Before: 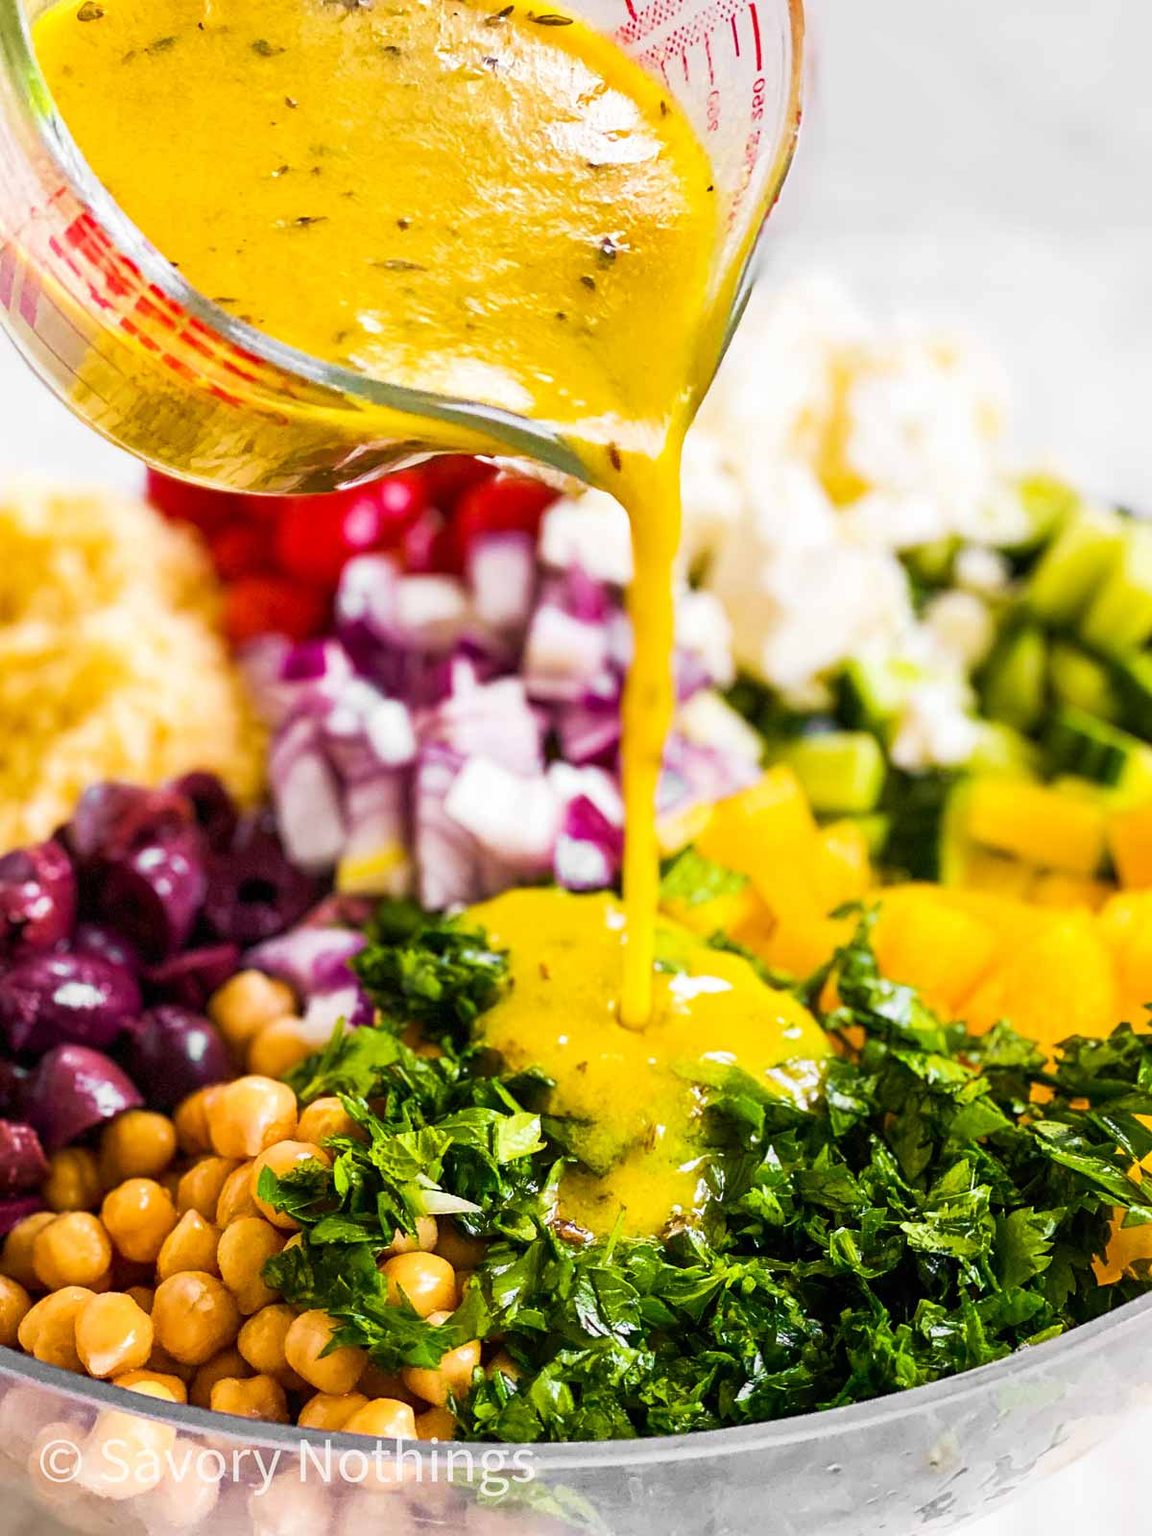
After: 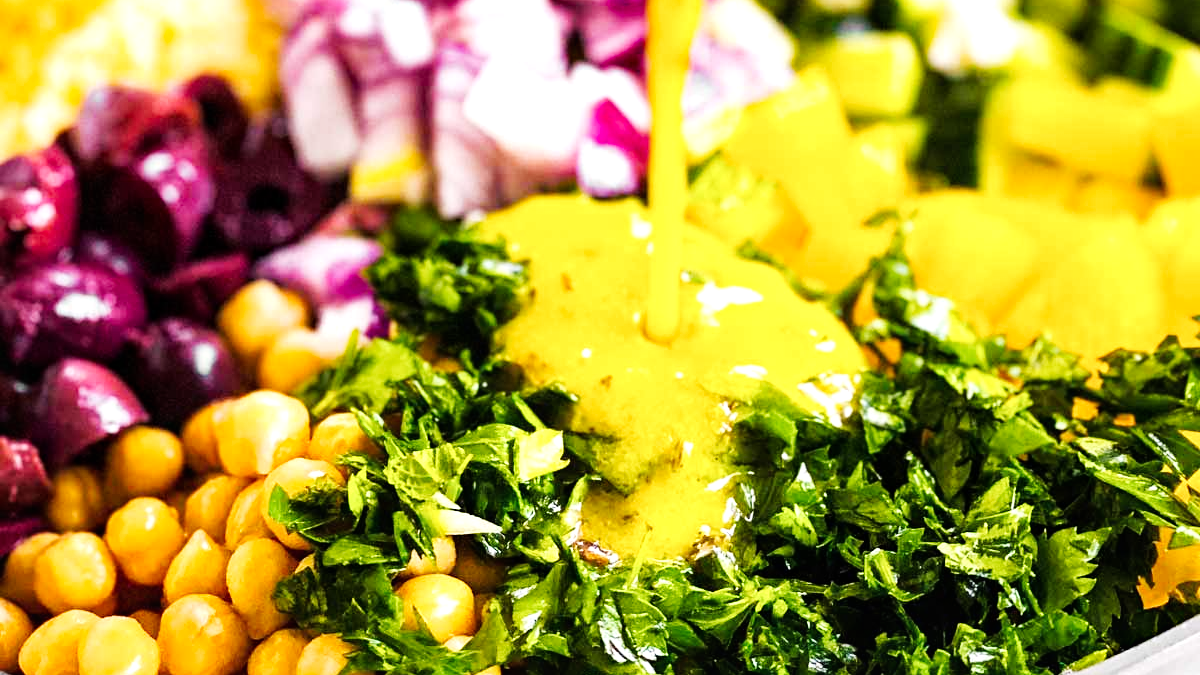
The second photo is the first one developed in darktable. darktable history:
crop: top 45.652%, bottom 12.112%
tone curve: curves: ch0 [(0, 0.013) (0.036, 0.045) (0.274, 0.286) (0.566, 0.623) (0.794, 0.827) (1, 0.953)]; ch1 [(0, 0) (0.389, 0.403) (0.462, 0.48) (0.499, 0.5) (0.524, 0.527) (0.57, 0.599) (0.626, 0.65) (0.761, 0.781) (1, 1)]; ch2 [(0, 0) (0.464, 0.478) (0.5, 0.501) (0.533, 0.542) (0.599, 0.613) (0.704, 0.731) (1, 1)], preserve colors none
tone equalizer: -8 EV -0.743 EV, -7 EV -0.708 EV, -6 EV -0.635 EV, -5 EV -0.403 EV, -3 EV 0.384 EV, -2 EV 0.6 EV, -1 EV 0.698 EV, +0 EV 0.769 EV
haze removal: compatibility mode true, adaptive false
local contrast: mode bilateral grid, contrast 20, coarseness 50, detail 119%, midtone range 0.2
